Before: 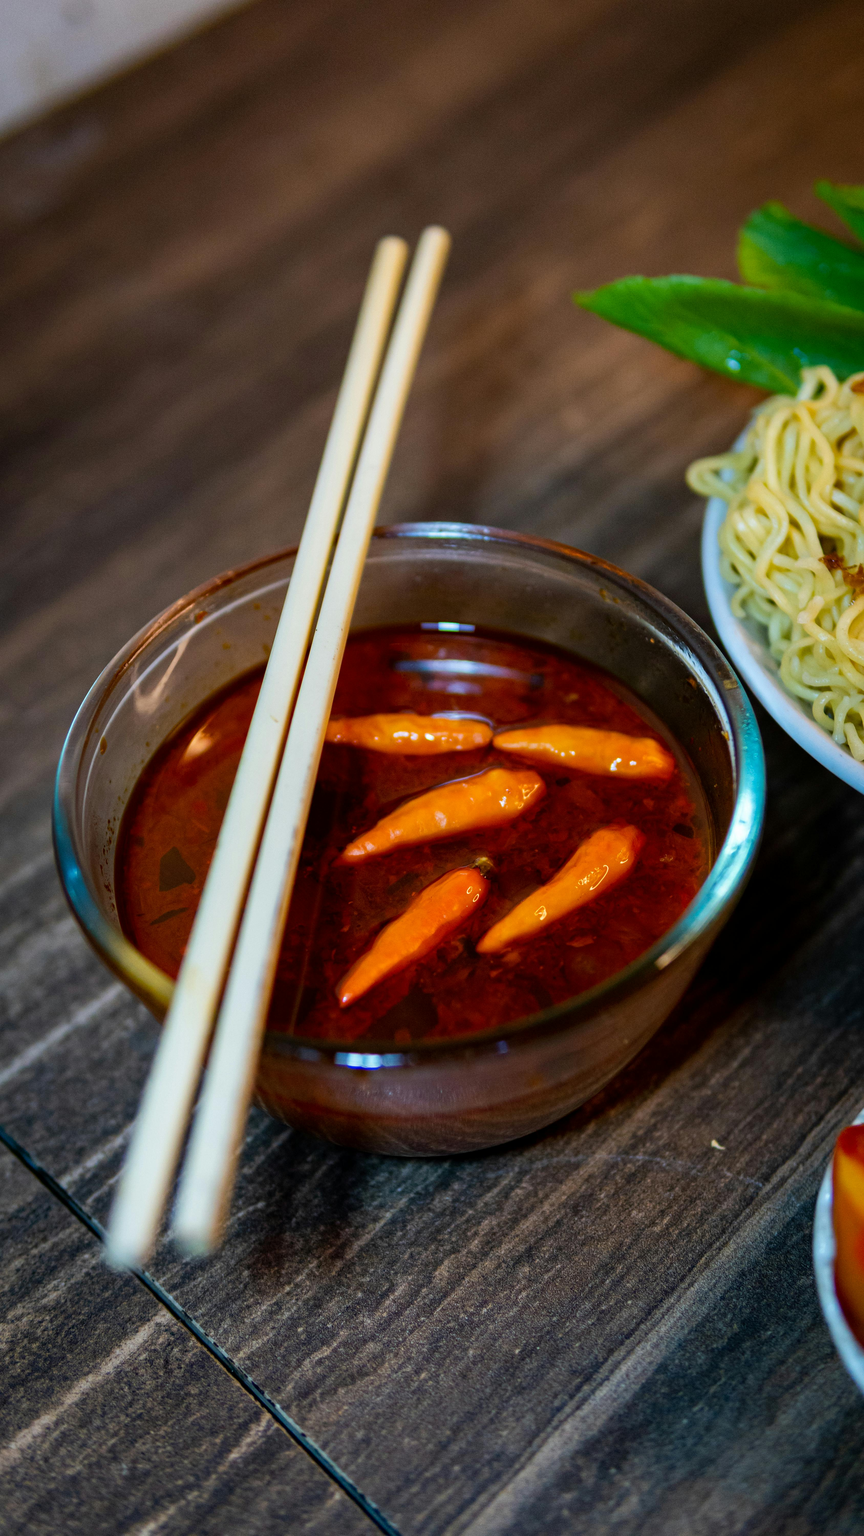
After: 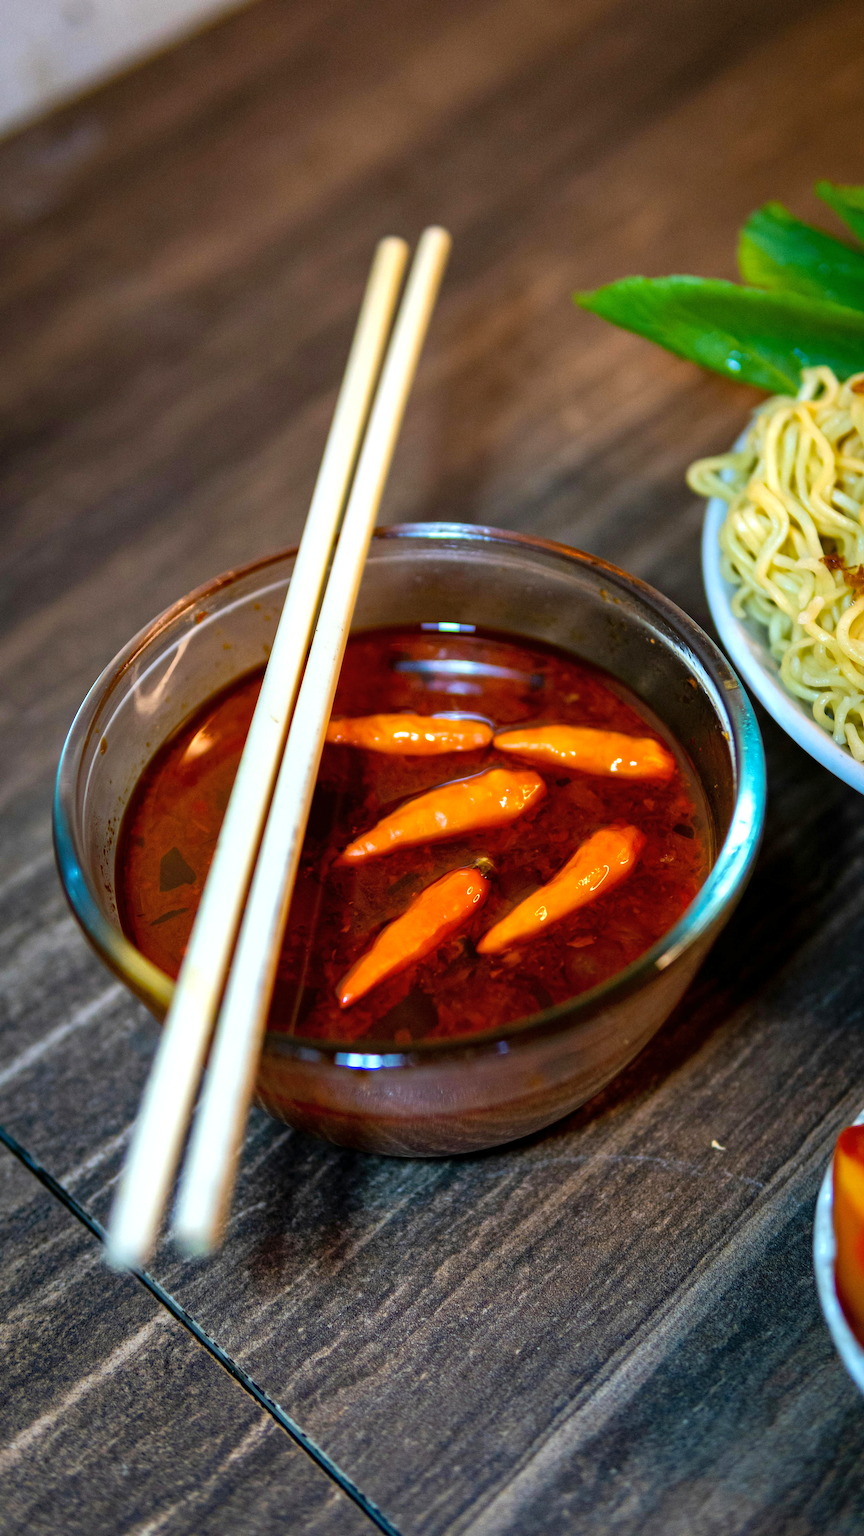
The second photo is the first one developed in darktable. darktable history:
shadows and highlights: shadows 25, highlights -25
exposure: exposure 0.559 EV, compensate highlight preservation false
